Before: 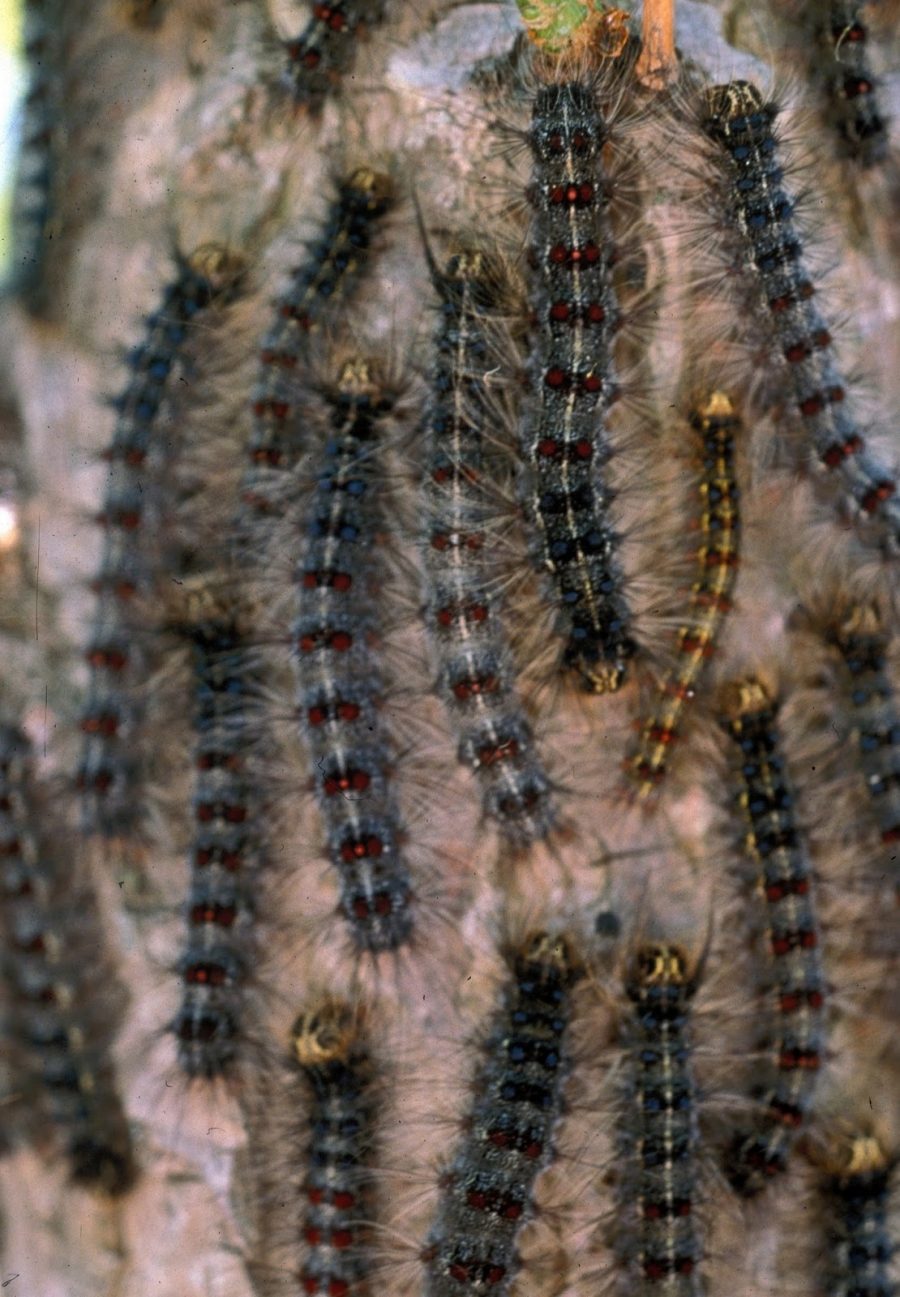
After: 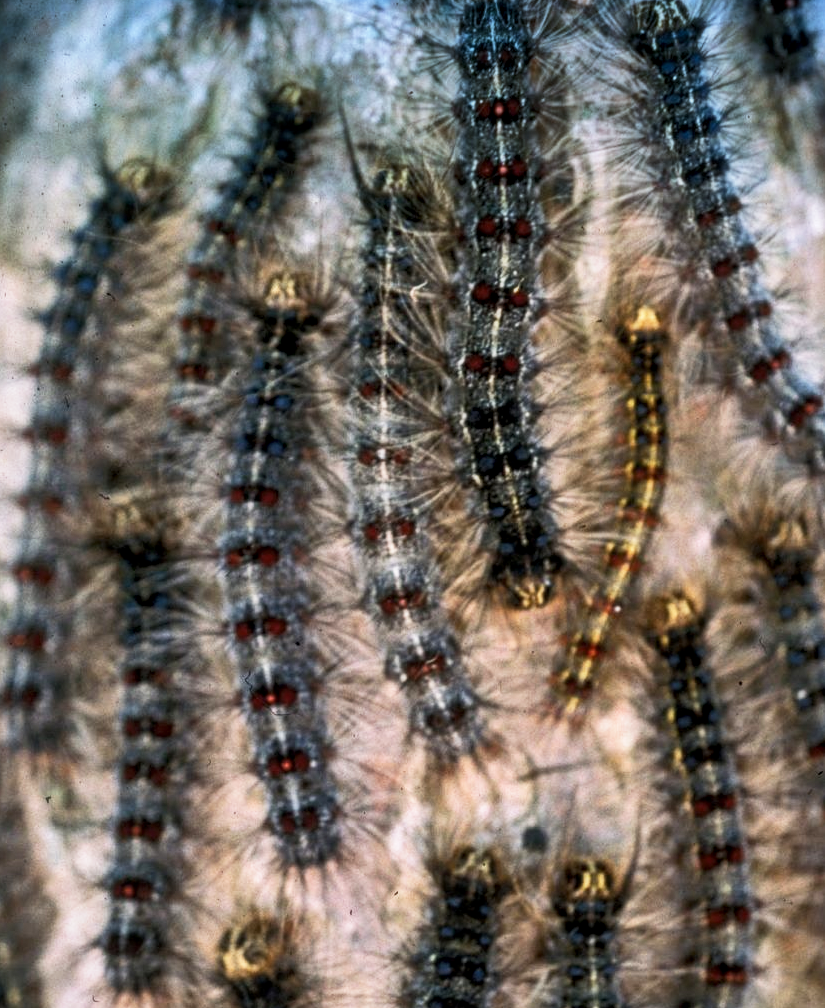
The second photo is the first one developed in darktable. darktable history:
exposure: black level correction 0, exposure 0.2 EV, compensate exposure bias true, compensate highlight preservation false
tone equalizer: -8 EV -0.417 EV, -7 EV -0.389 EV, -6 EV -0.333 EV, -5 EV -0.222 EV, -3 EV 0.222 EV, -2 EV 0.333 EV, -1 EV 0.389 EV, +0 EV 0.417 EV, edges refinement/feathering 500, mask exposure compensation -1.57 EV, preserve details no
crop: left 8.155%, top 6.611%, bottom 15.385%
graduated density: density 2.02 EV, hardness 44%, rotation 0.374°, offset 8.21, hue 208.8°, saturation 97%
base curve: curves: ch0 [(0, 0) (0.088, 0.125) (0.176, 0.251) (0.354, 0.501) (0.613, 0.749) (1, 0.877)], preserve colors none
local contrast: on, module defaults
